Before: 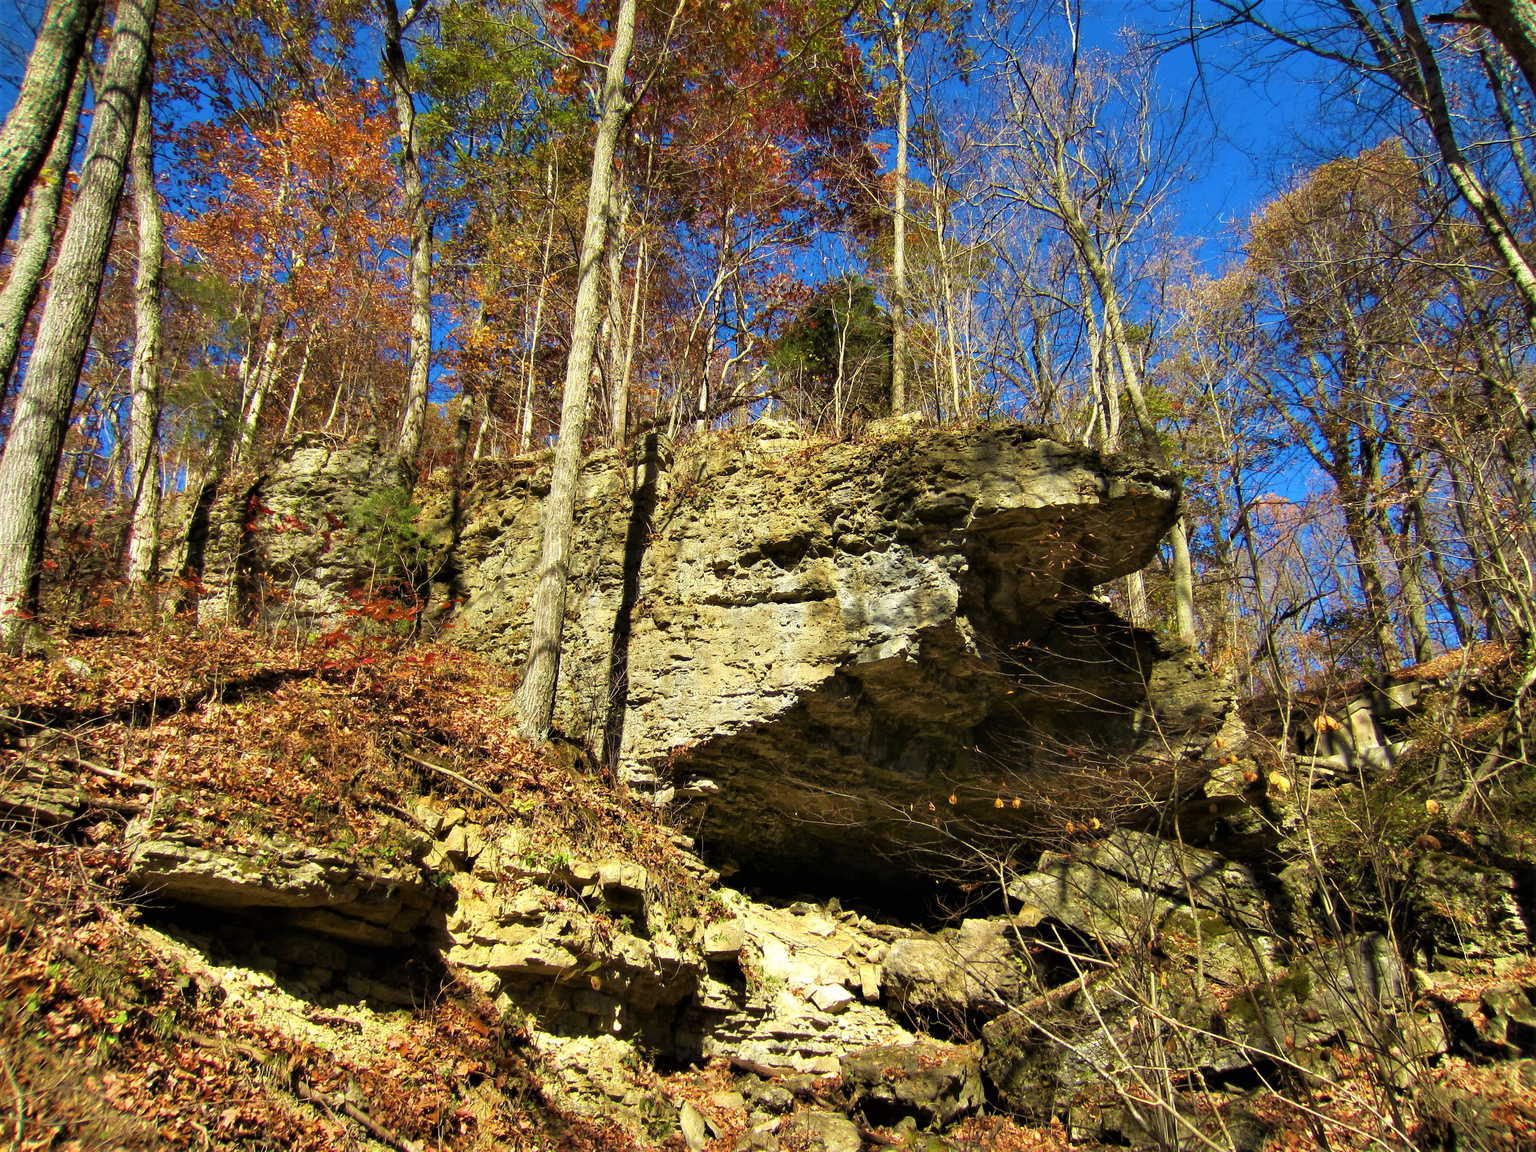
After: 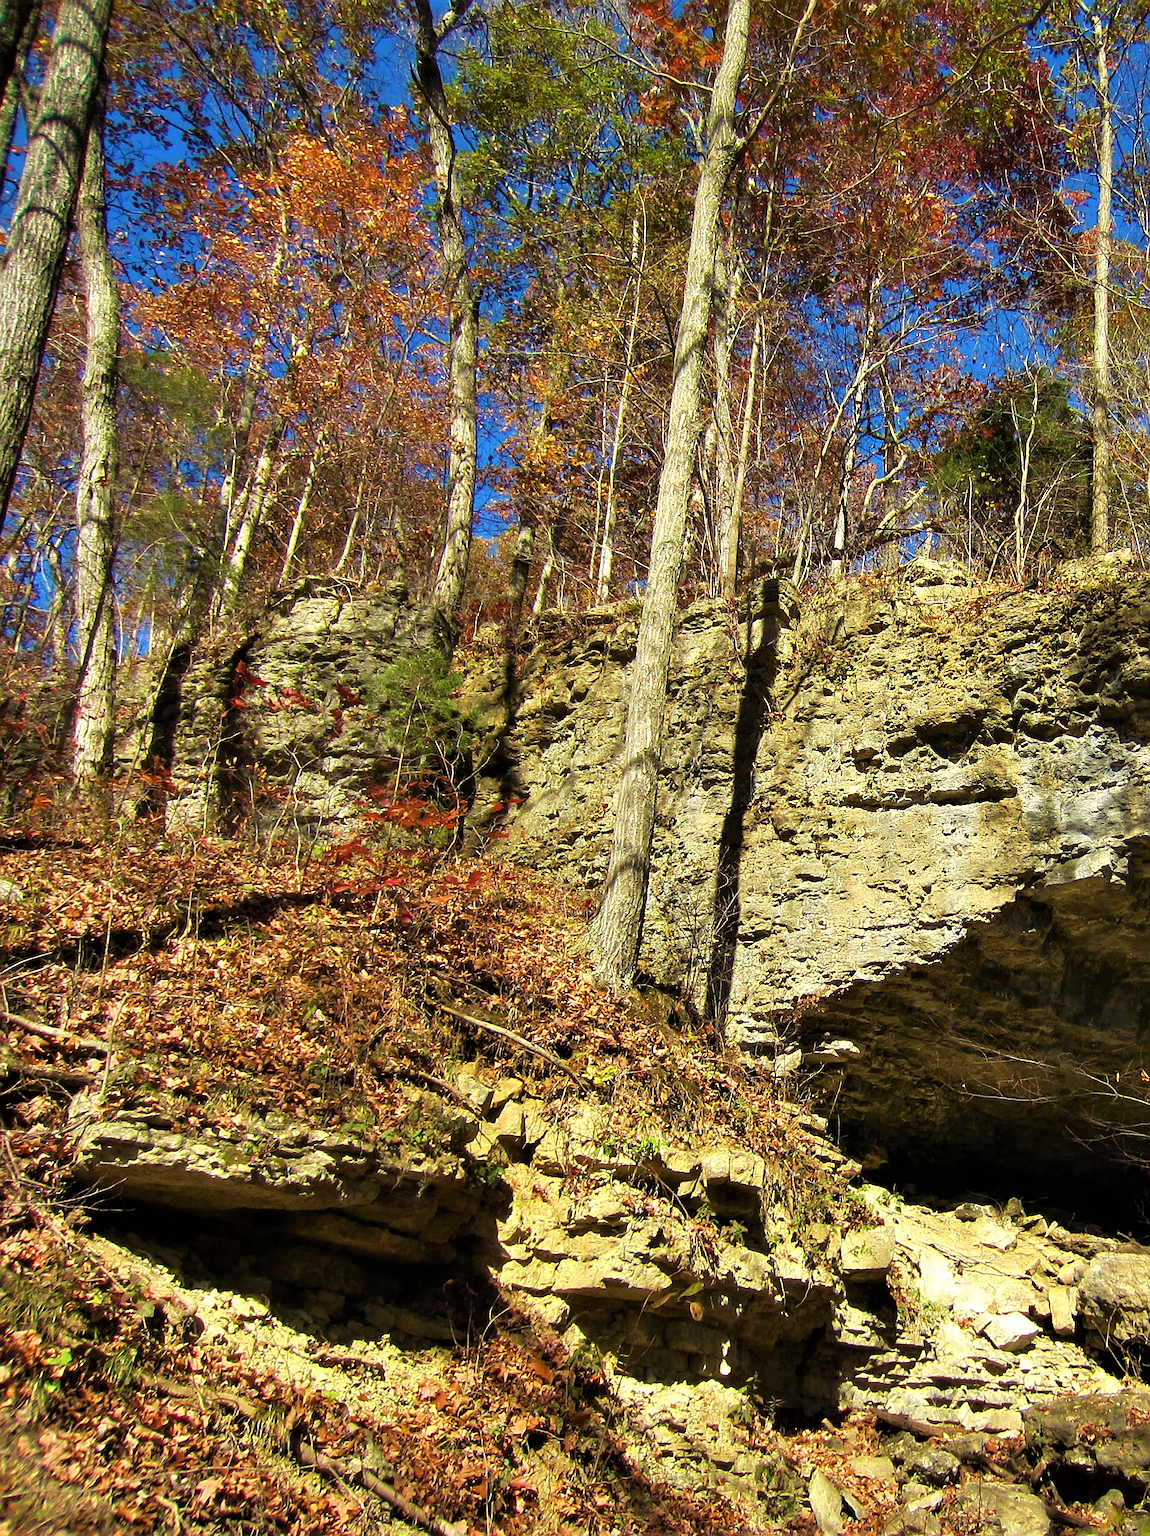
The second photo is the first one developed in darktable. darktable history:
crop: left 4.816%, right 39.023%
sharpen: amount 0.492
